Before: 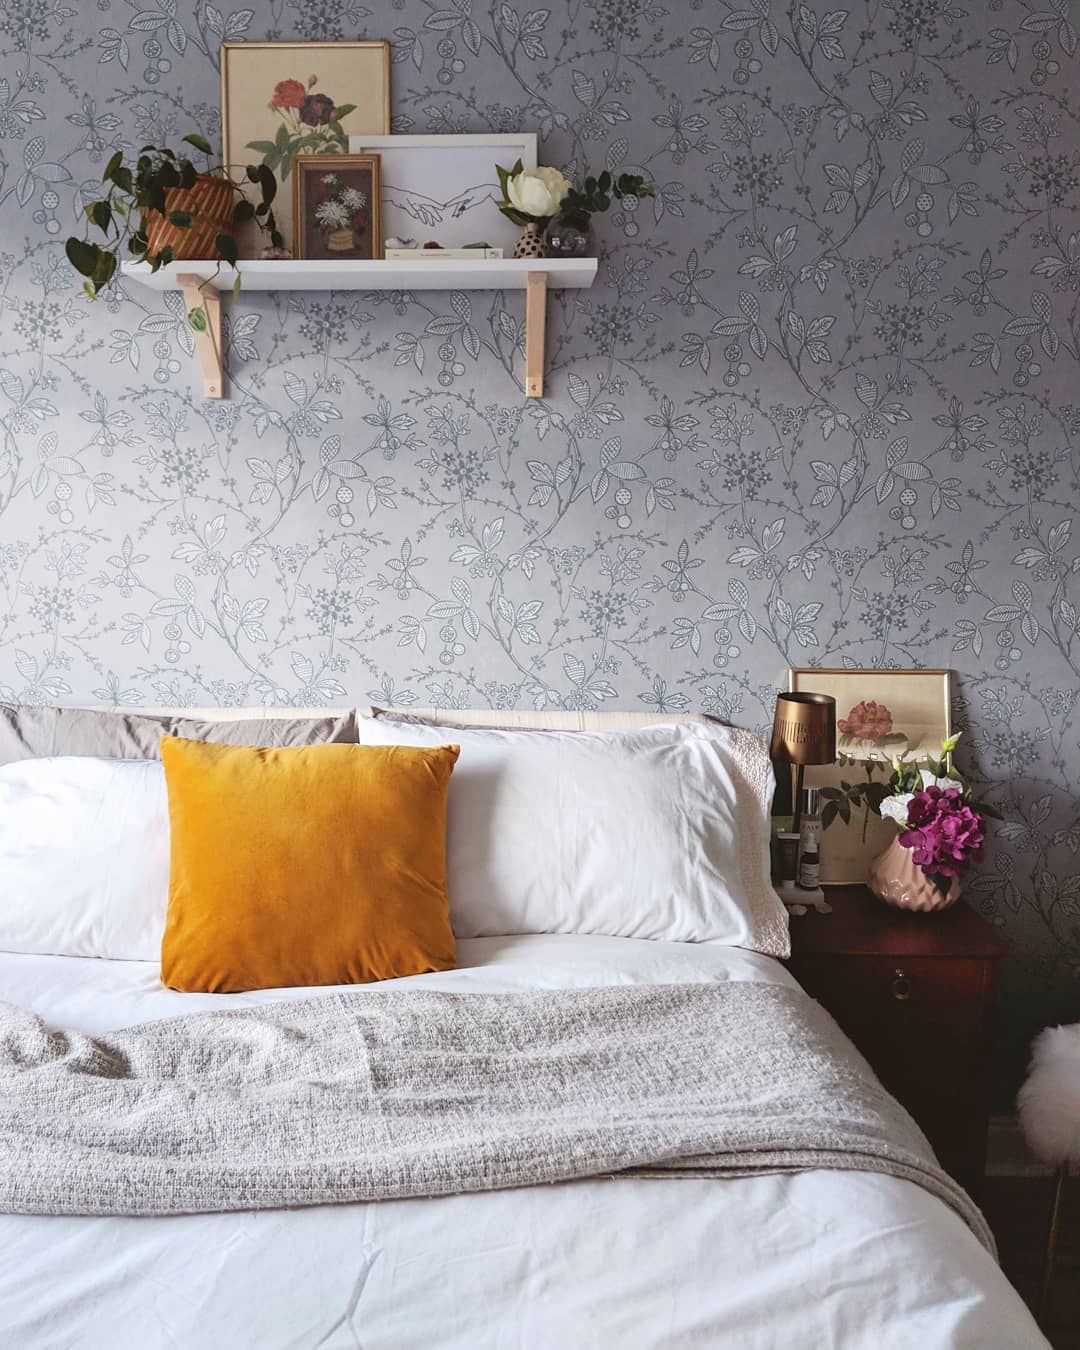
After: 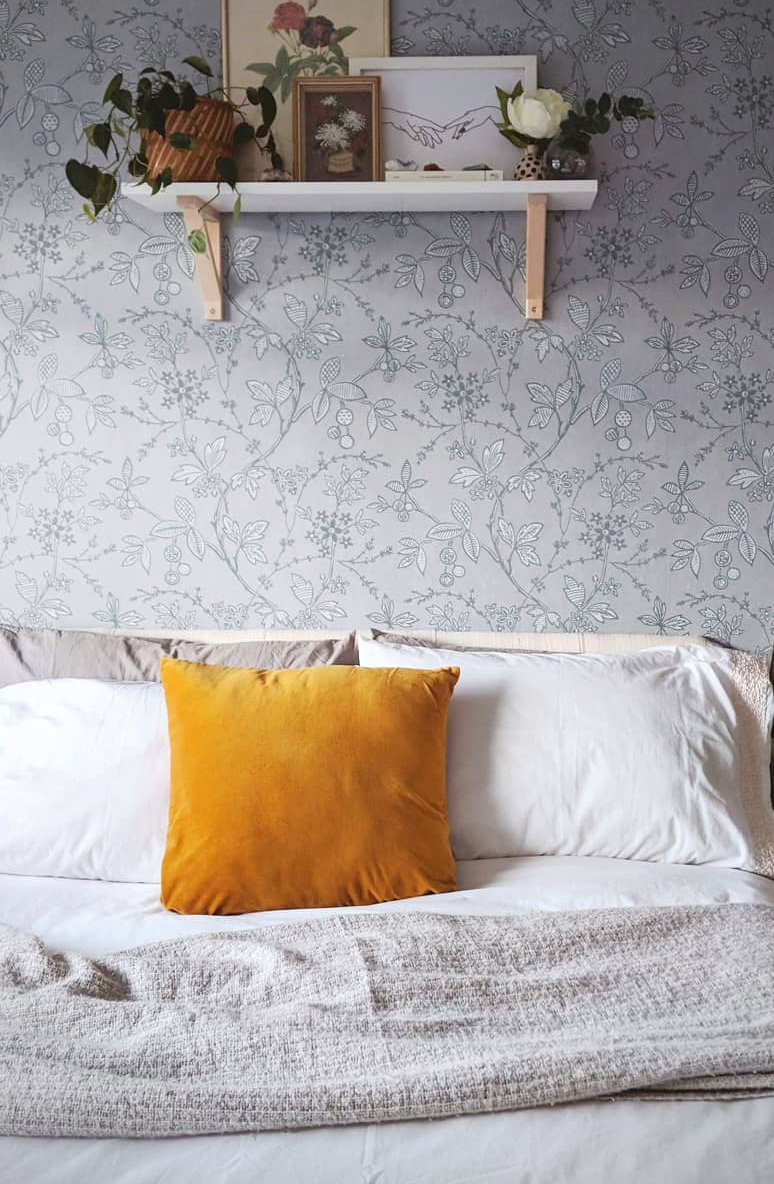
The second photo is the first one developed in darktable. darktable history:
vignetting: on, module defaults
crop: top 5.803%, right 27.864%, bottom 5.804%
